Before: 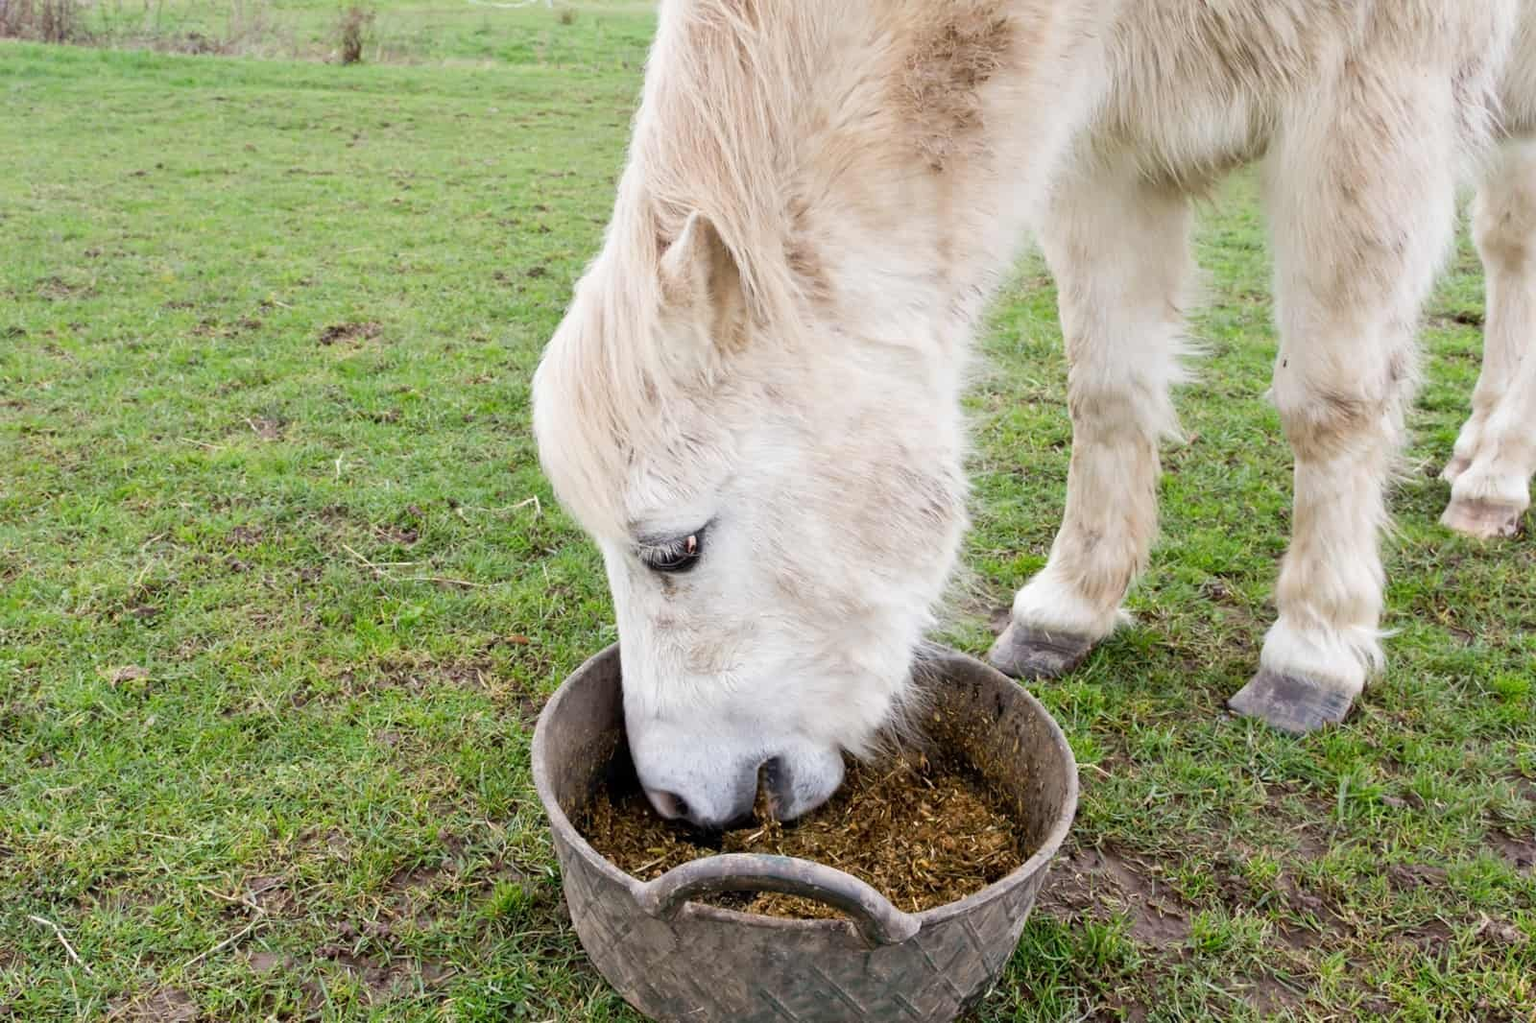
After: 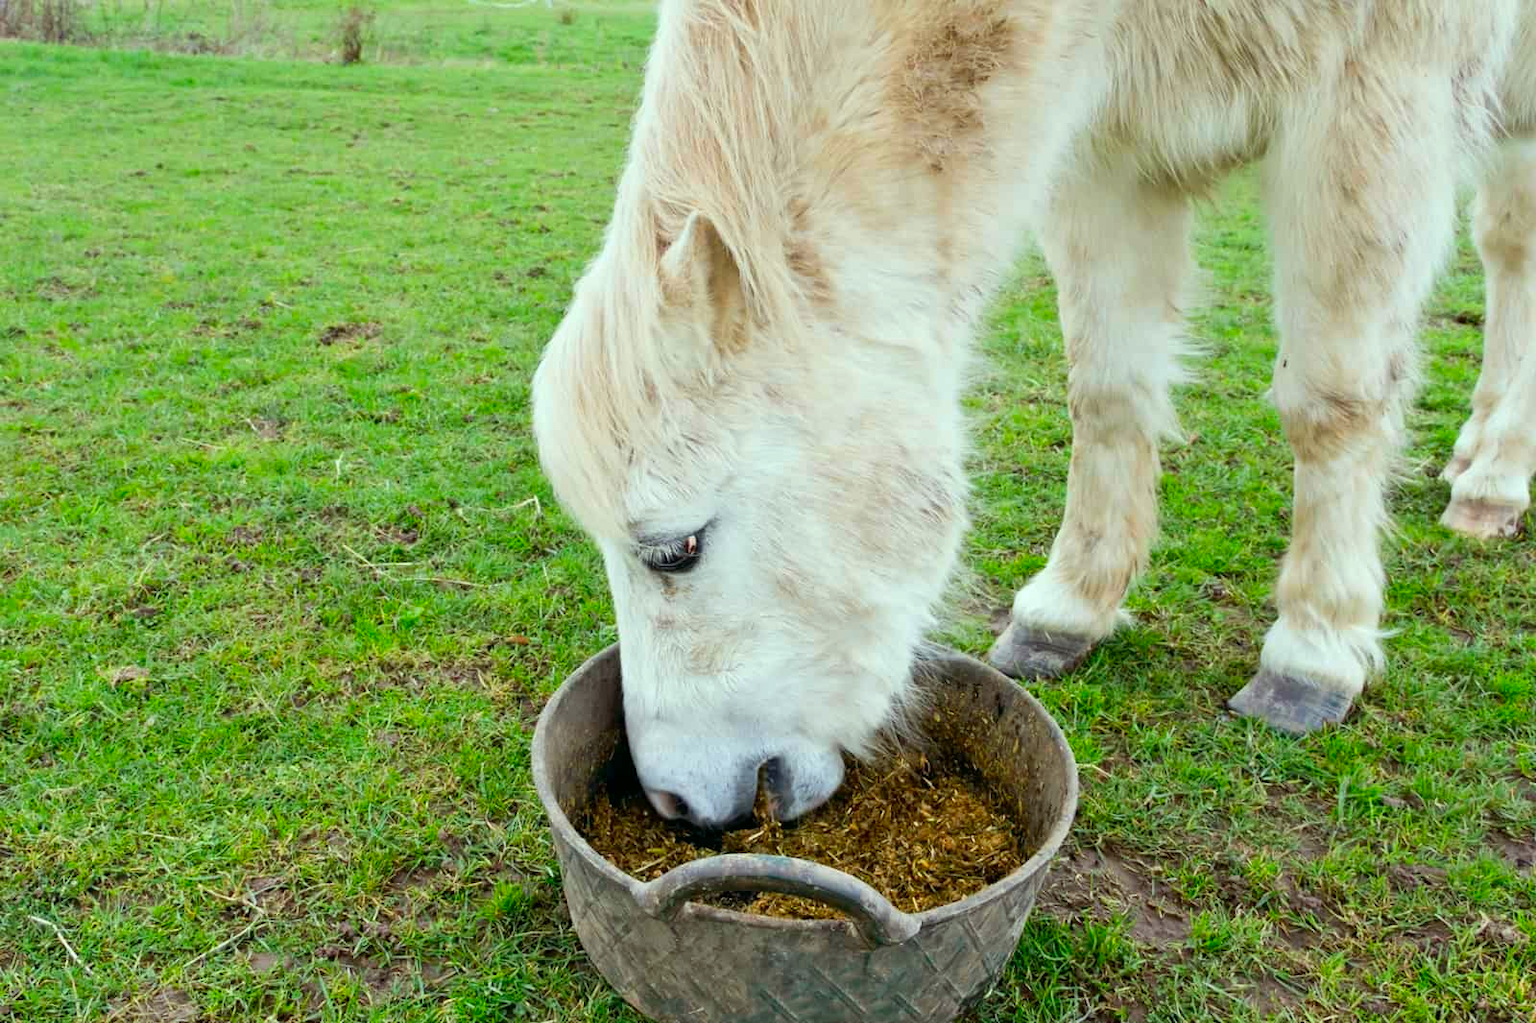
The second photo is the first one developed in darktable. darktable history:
color correction: highlights a* -7.44, highlights b* 1.24, shadows a* -3.01, saturation 1.42
